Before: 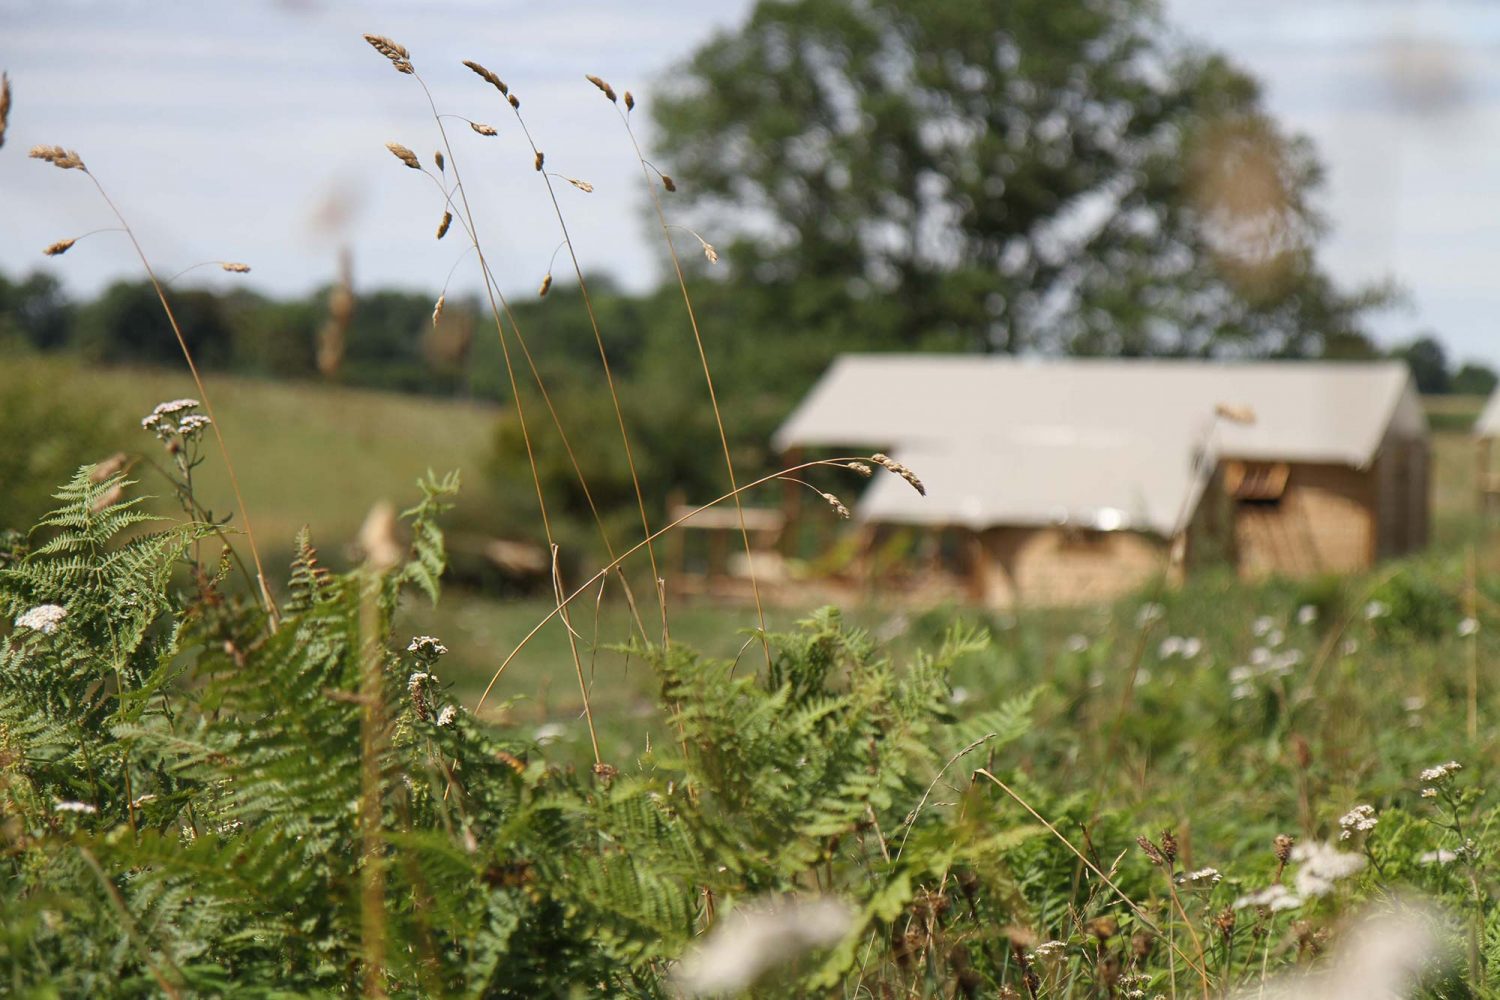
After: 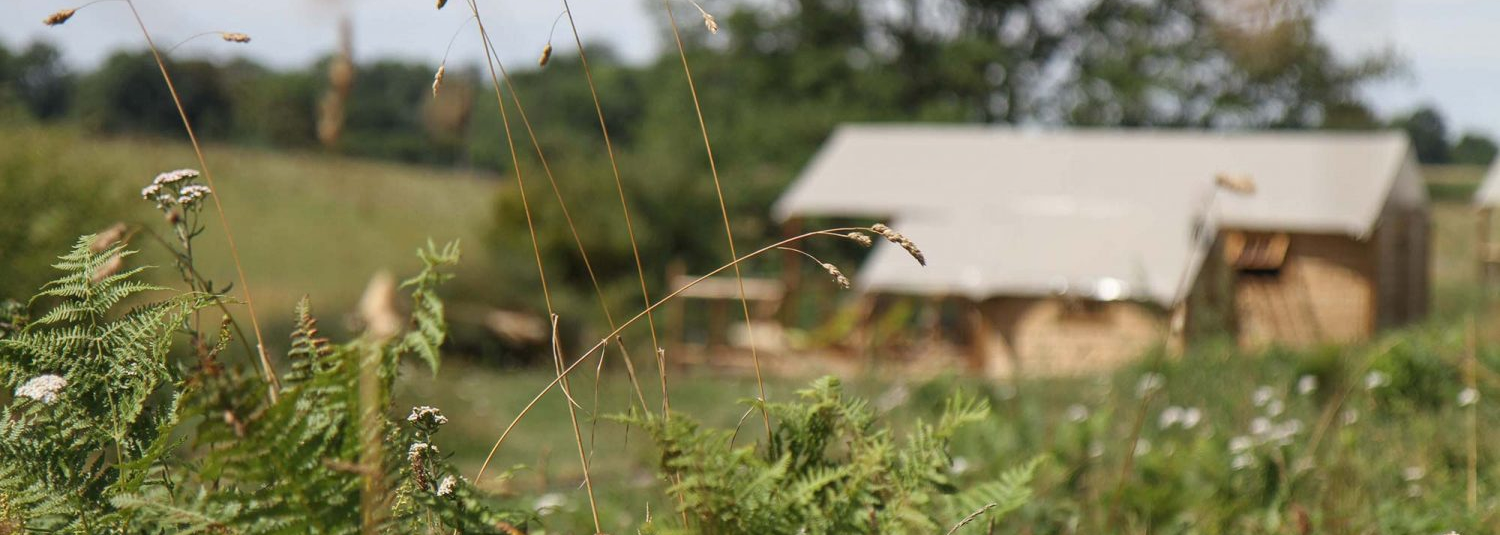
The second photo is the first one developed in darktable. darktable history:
local contrast: detail 110%
crop and rotate: top 23.043%, bottom 23.437%
